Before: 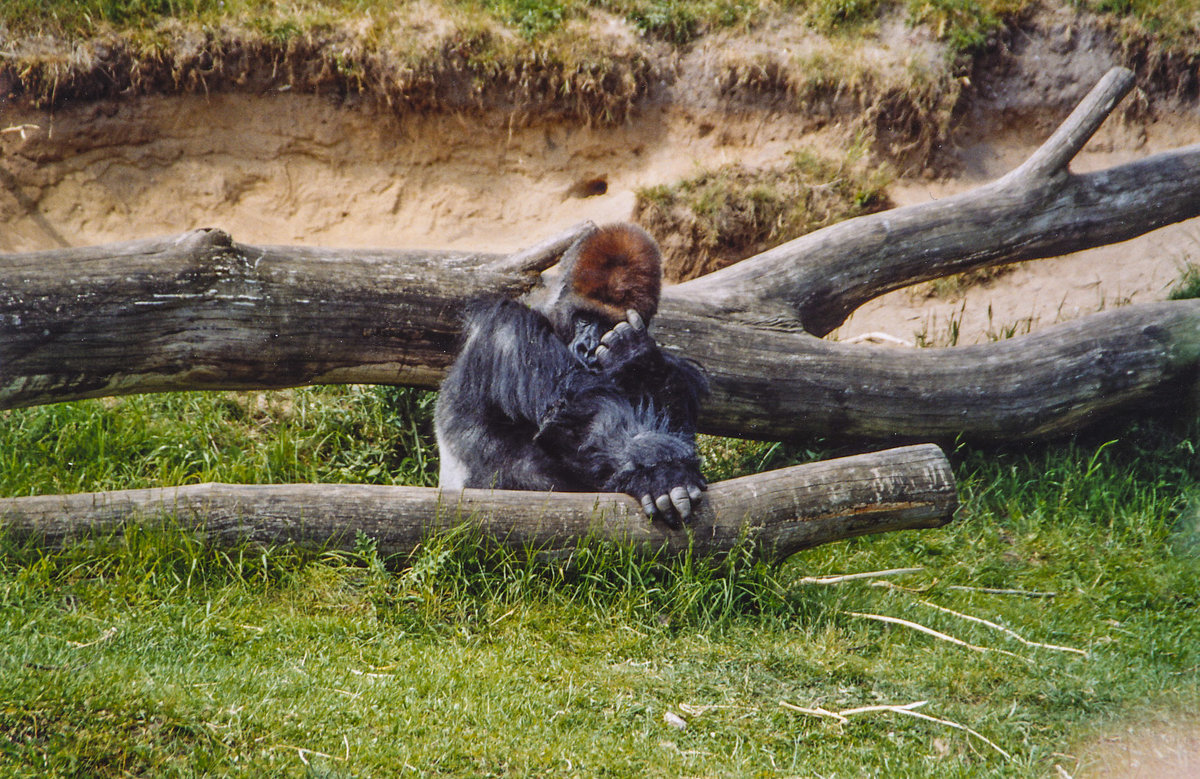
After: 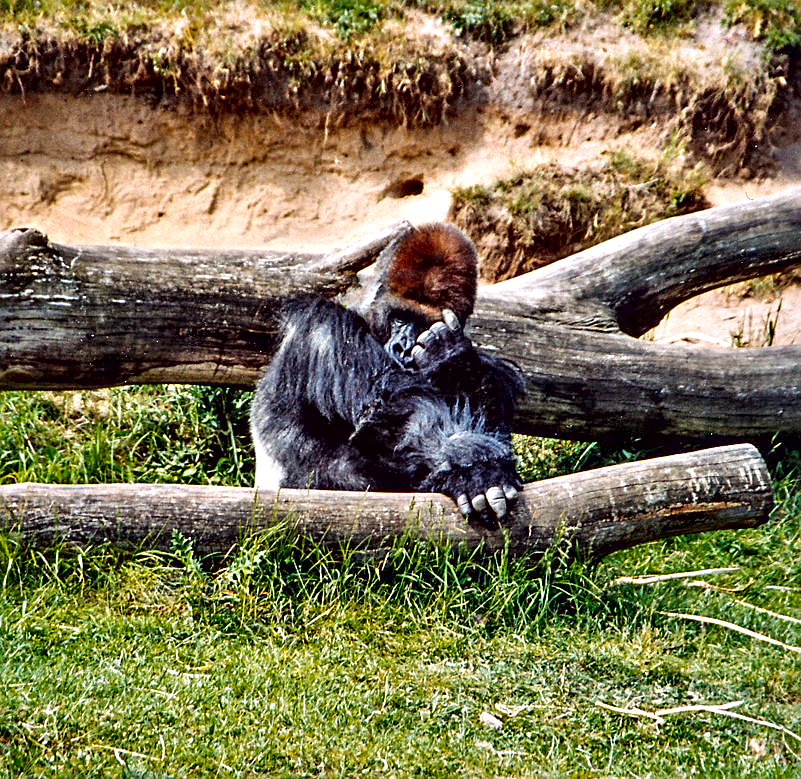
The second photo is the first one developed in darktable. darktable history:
sharpen: on, module defaults
crop and rotate: left 15.336%, right 17.909%
shadows and highlights: low approximation 0.01, soften with gaussian
contrast equalizer: octaves 7, y [[0.6 ×6], [0.55 ×6], [0 ×6], [0 ×6], [0 ×6]]
local contrast: mode bilateral grid, contrast 24, coarseness 60, detail 151%, midtone range 0.2
